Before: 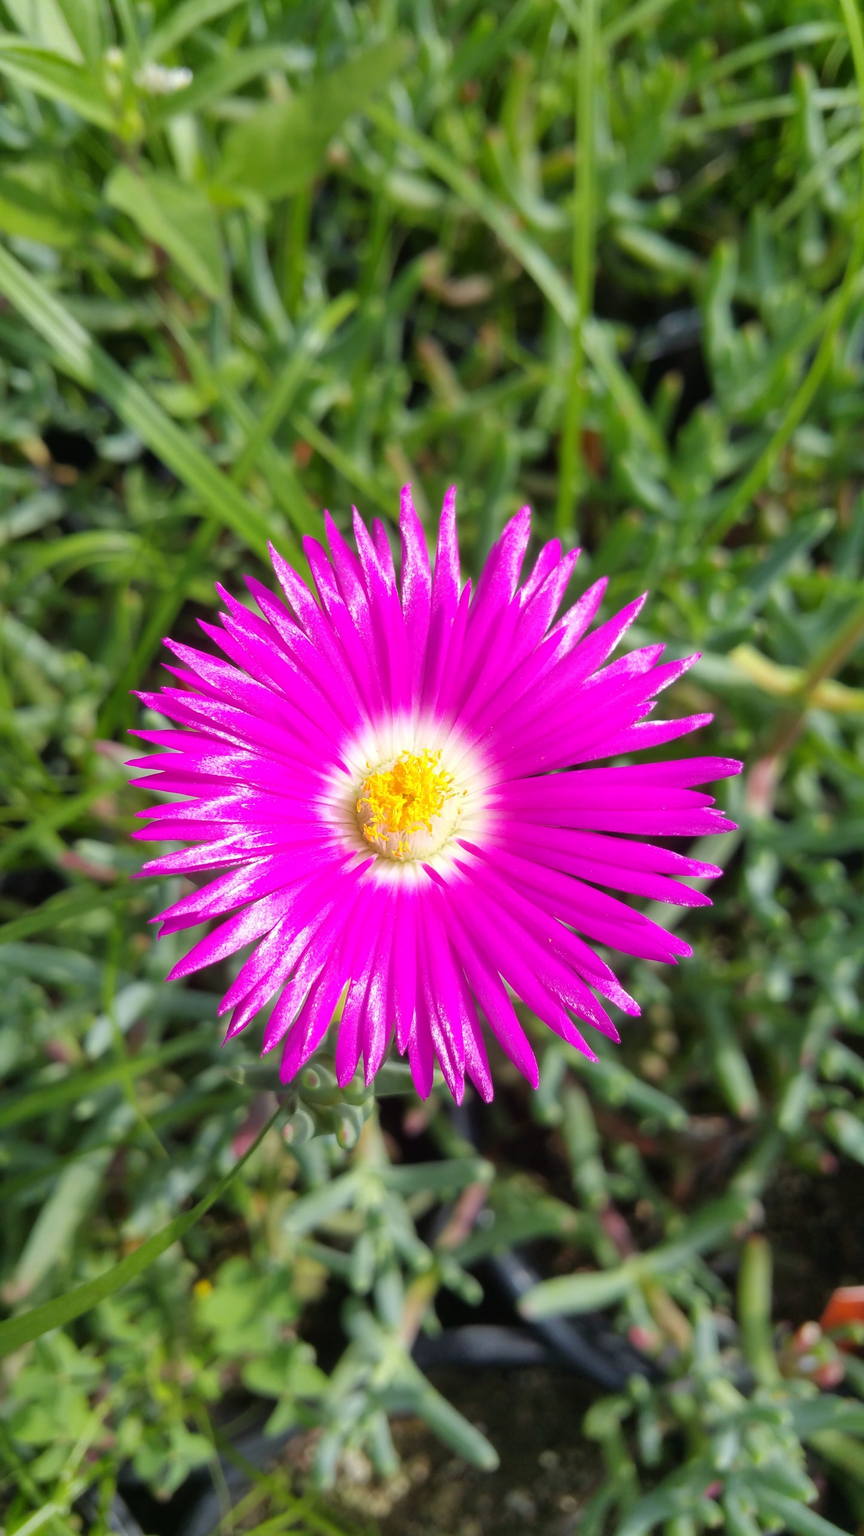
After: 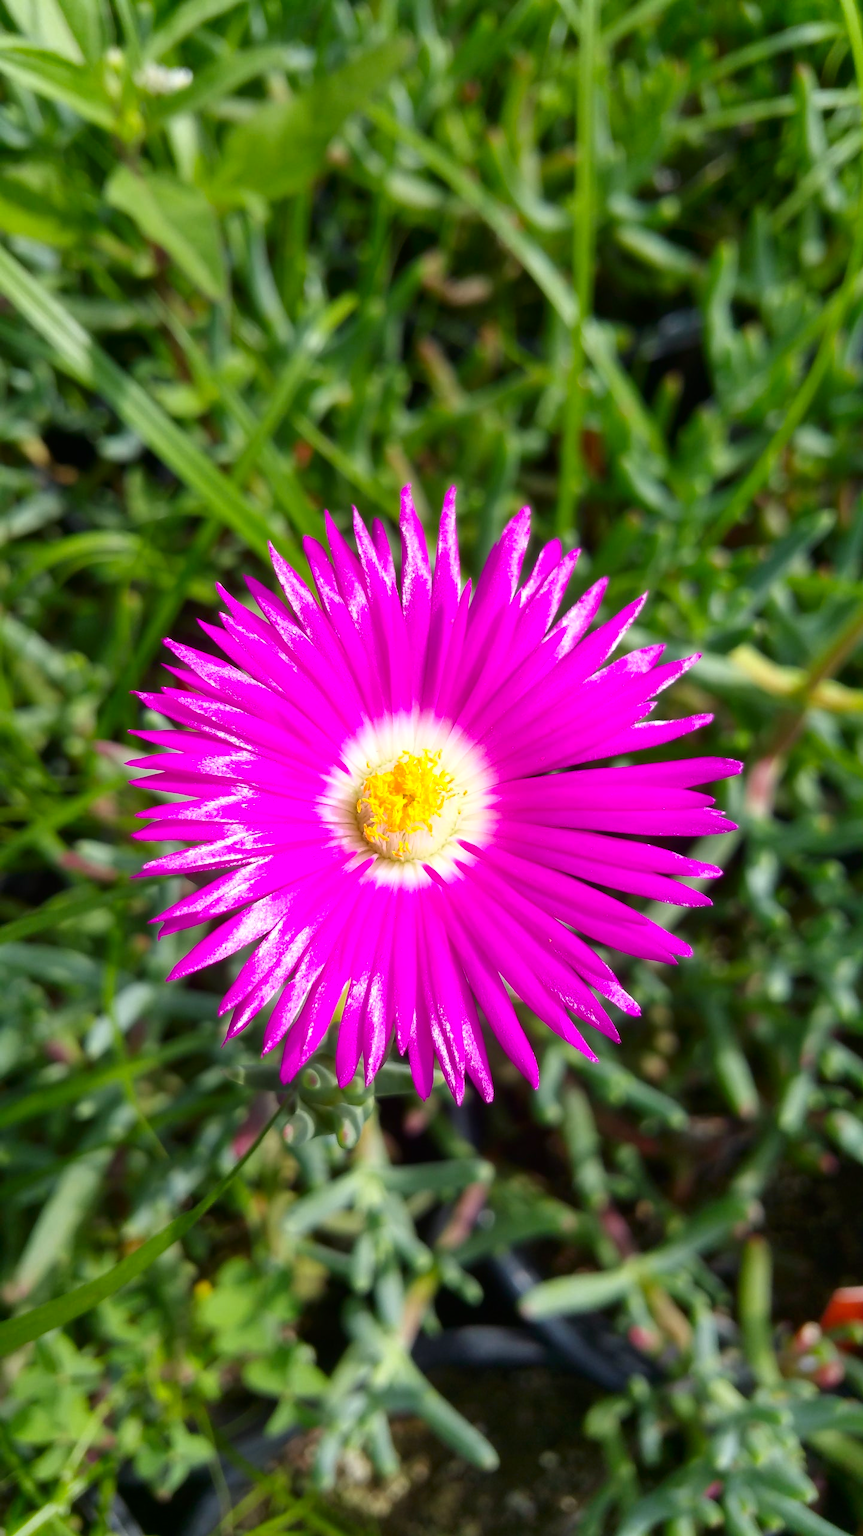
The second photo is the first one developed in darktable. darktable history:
shadows and highlights: shadows -1.44, highlights 39.54
contrast brightness saturation: contrast 0.133, brightness -0.056, saturation 0.159
